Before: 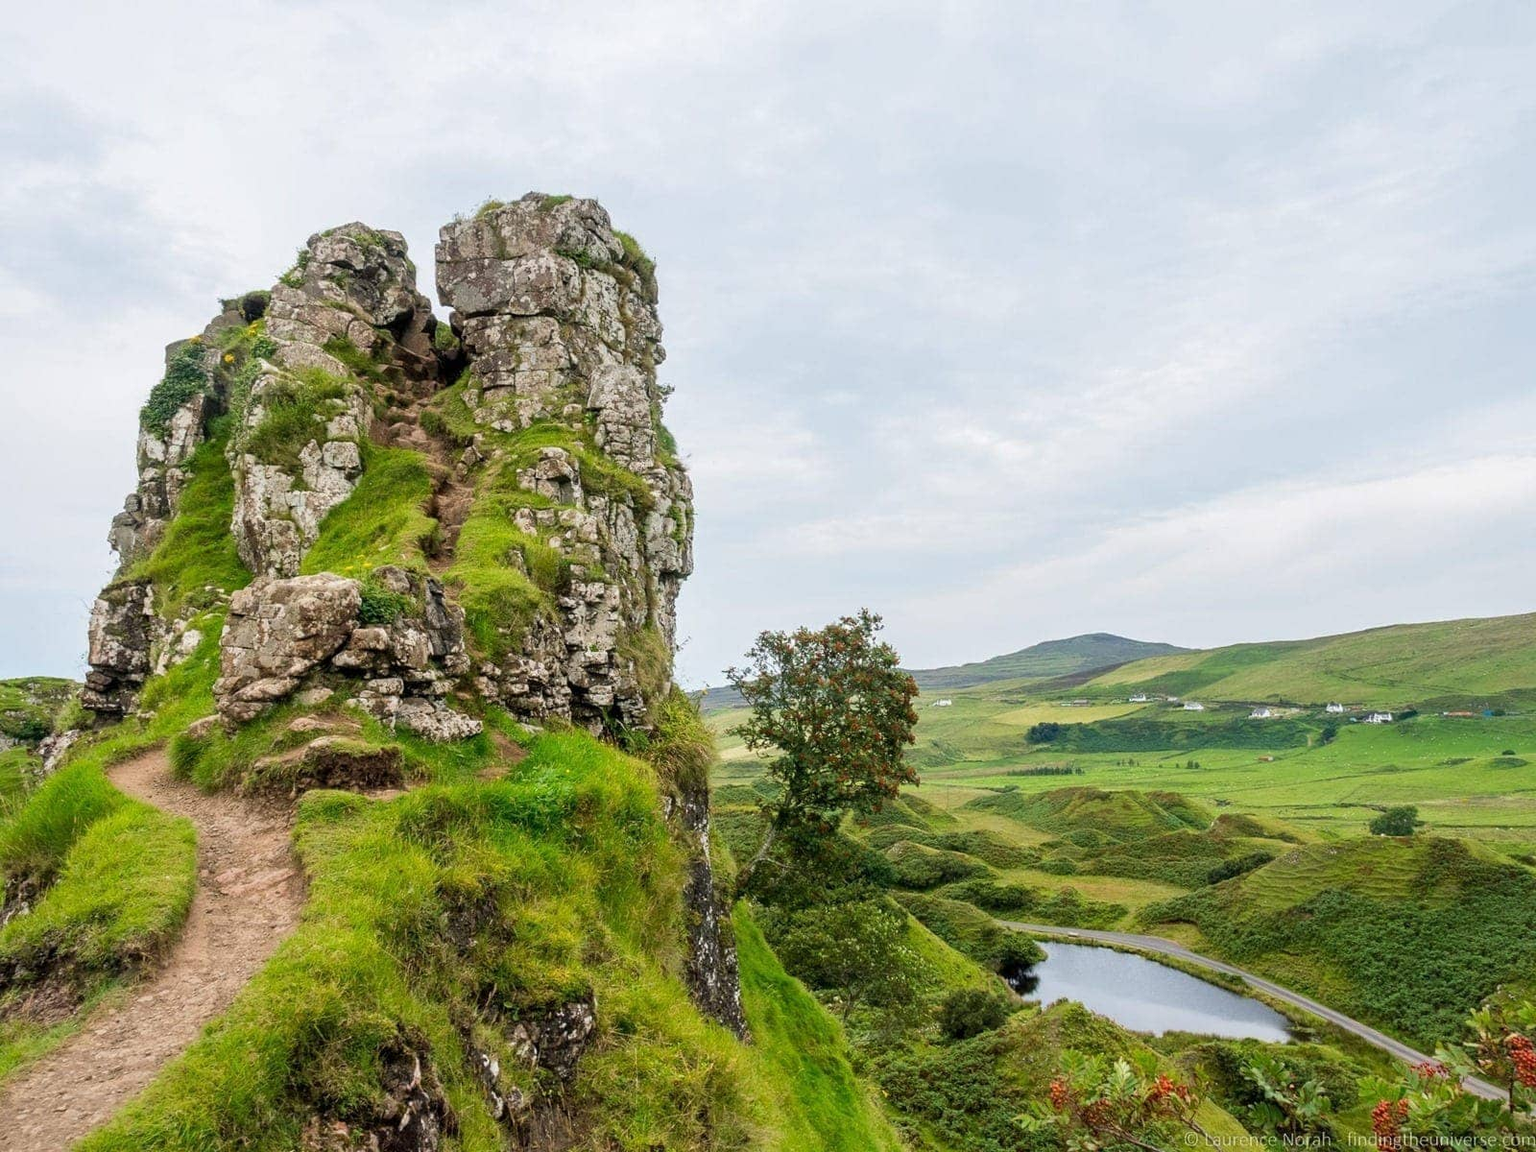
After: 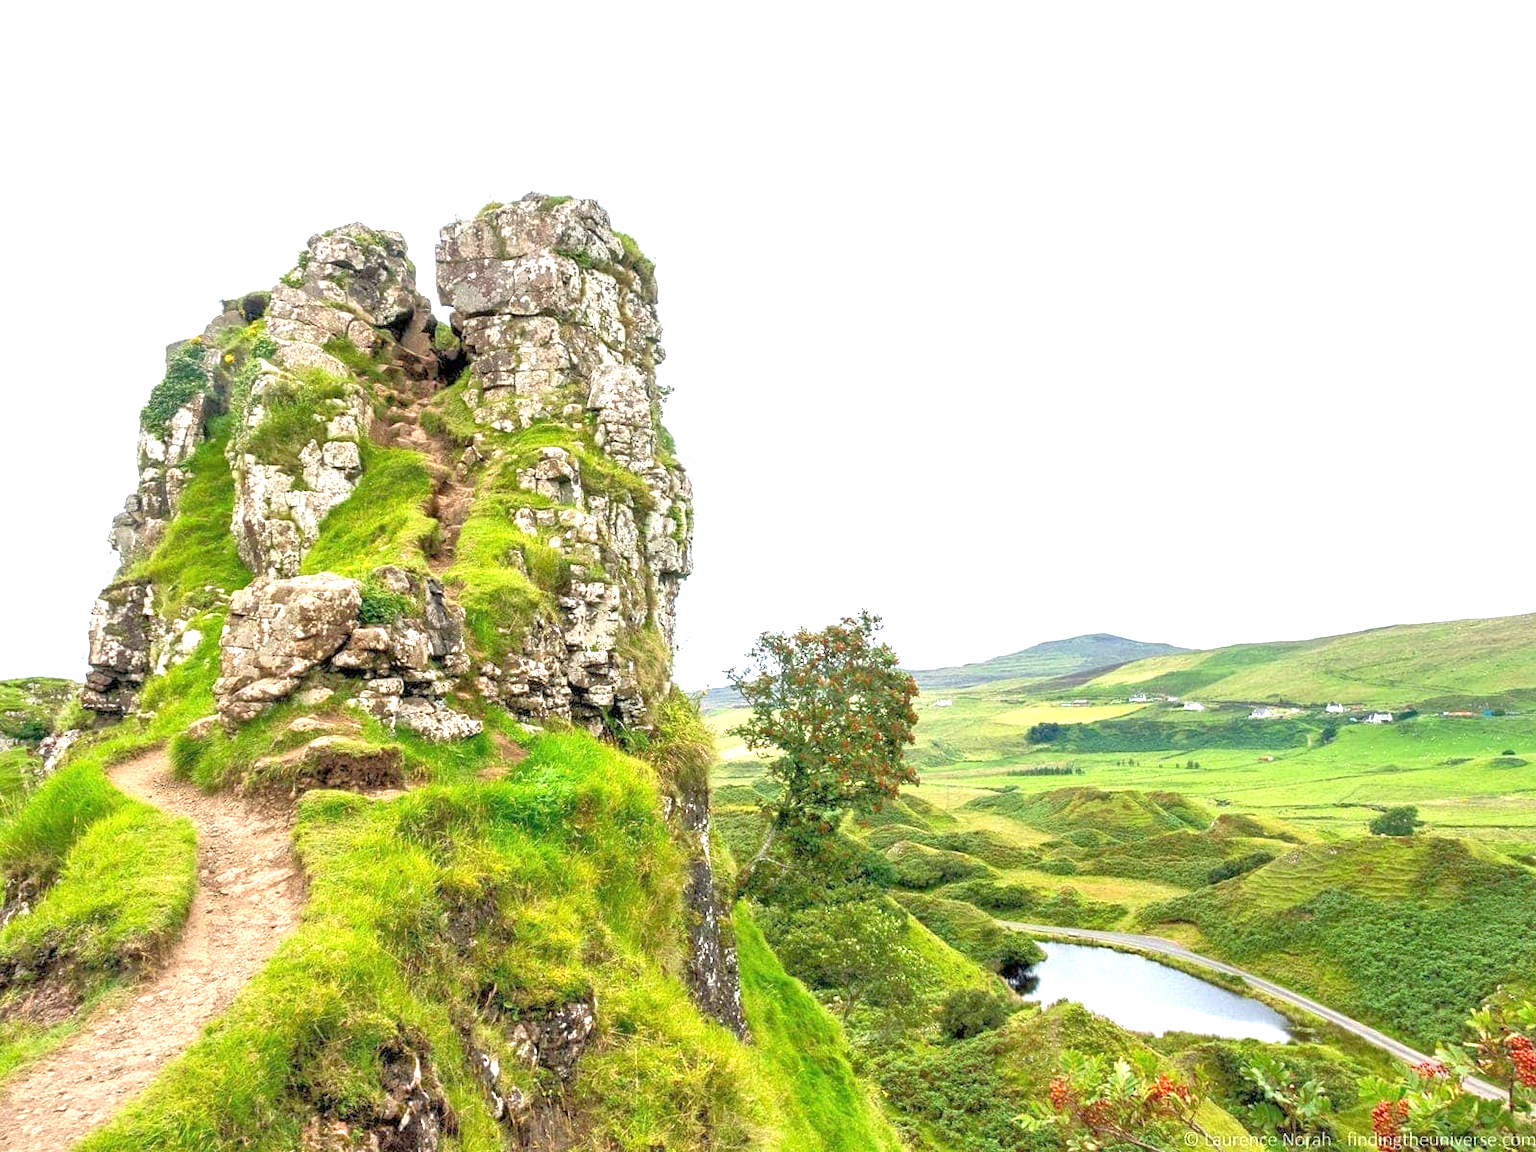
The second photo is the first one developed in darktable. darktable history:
tone equalizer: -7 EV 0.153 EV, -6 EV 0.628 EV, -5 EV 1.17 EV, -4 EV 1.32 EV, -3 EV 1.12 EV, -2 EV 0.6 EV, -1 EV 0.15 EV
exposure: exposure 1.089 EV, compensate highlight preservation false
